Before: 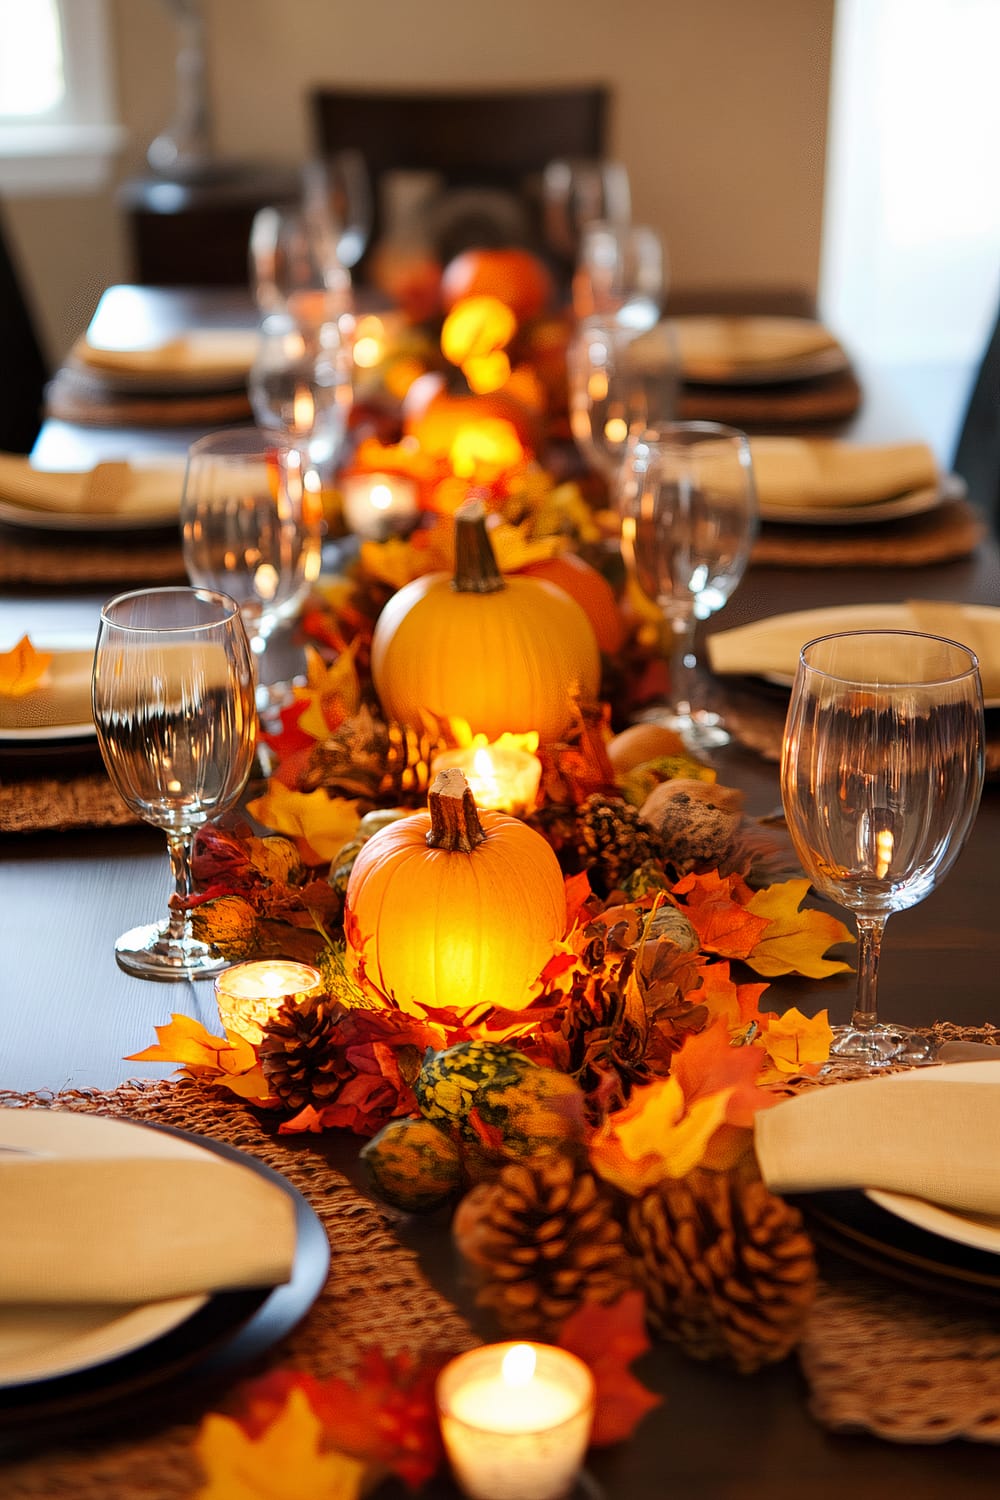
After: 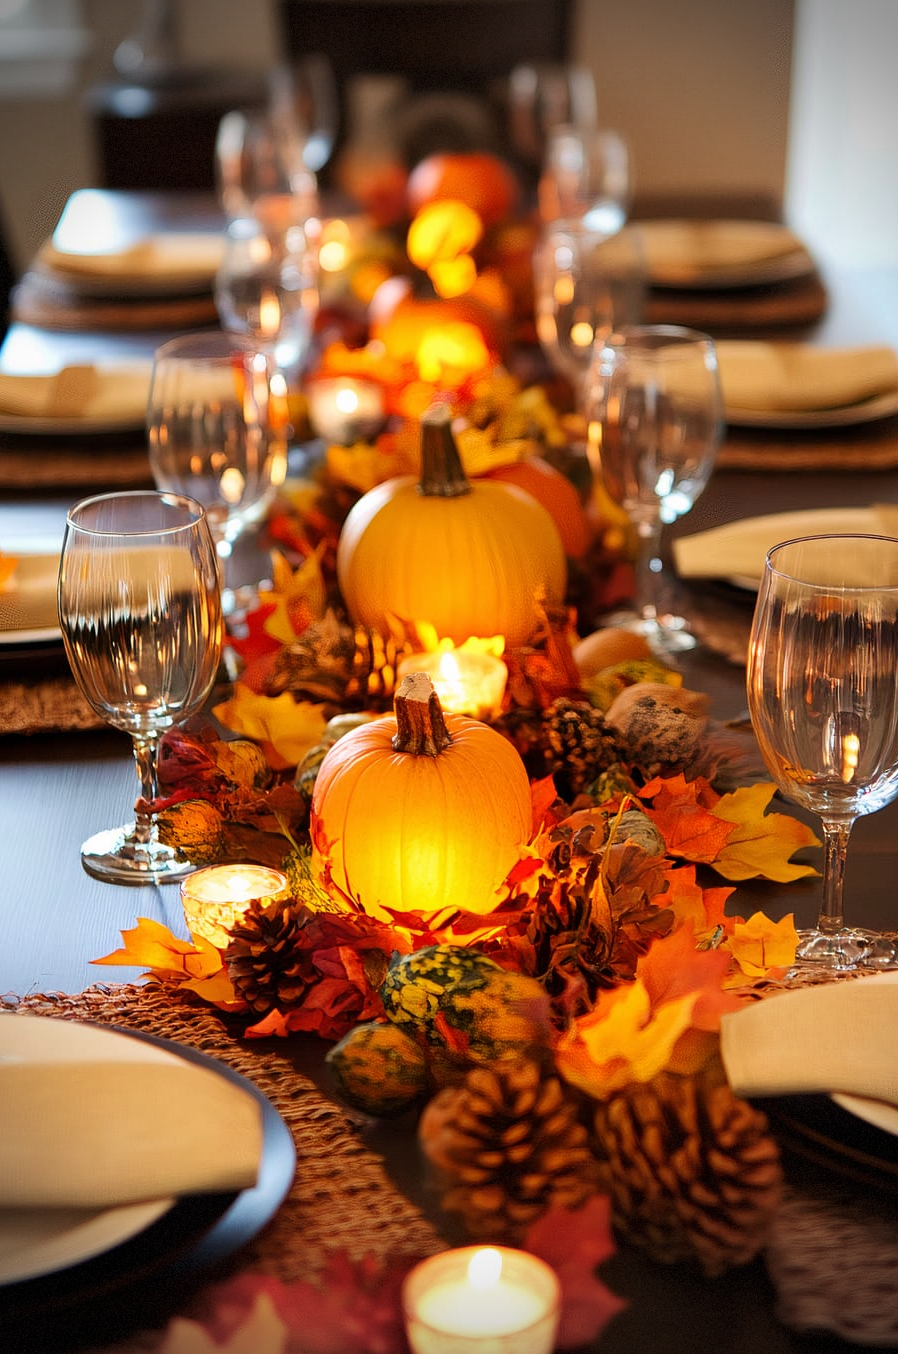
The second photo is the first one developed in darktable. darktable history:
vignetting: fall-off start 73.21%, brightness -0.707, saturation -0.482, dithering 8-bit output
crop: left 3.407%, top 6.404%, right 6.696%, bottom 3.274%
velvia: on, module defaults
